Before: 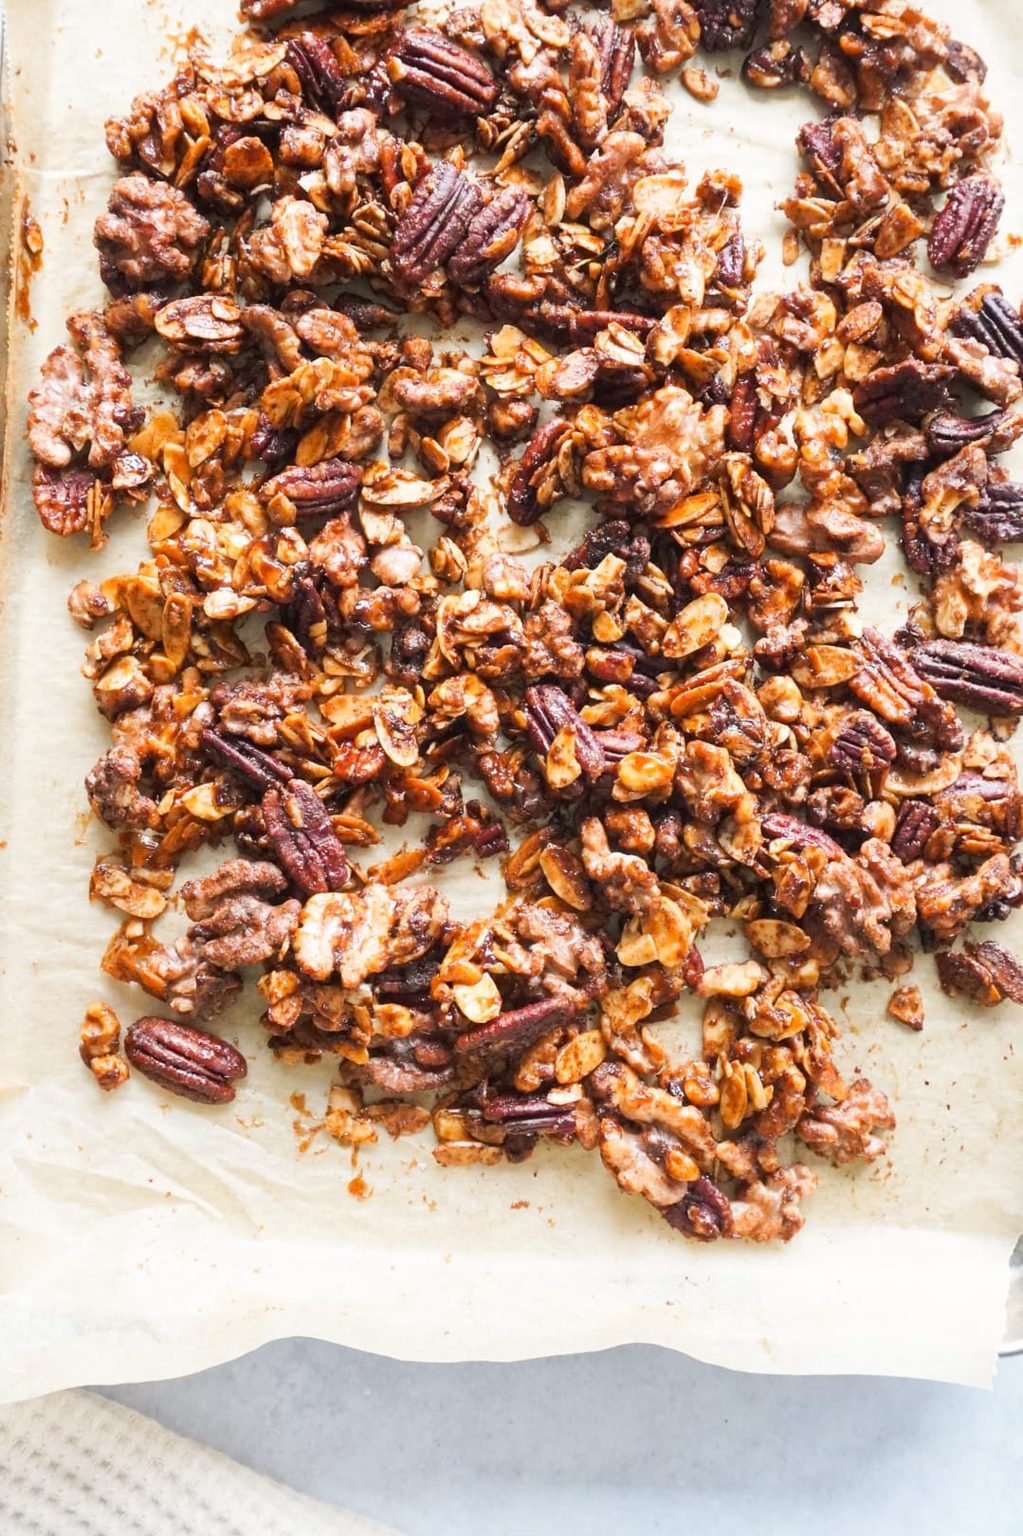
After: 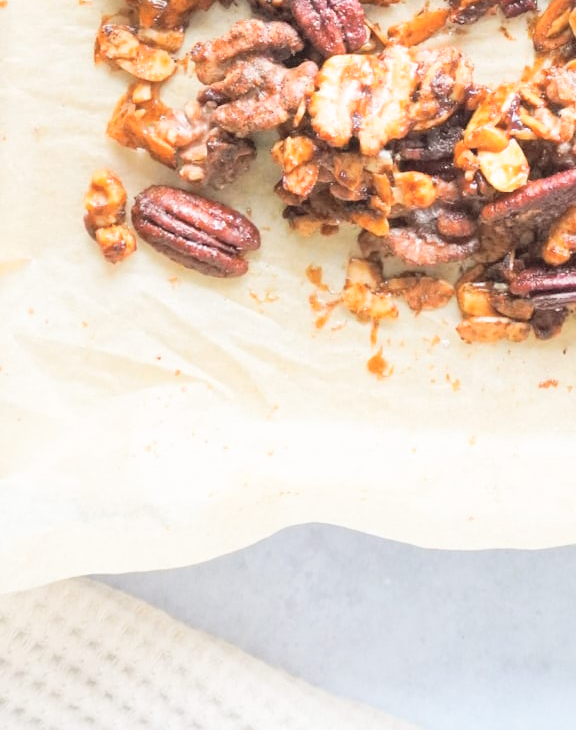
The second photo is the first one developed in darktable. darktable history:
global tonemap: drago (0.7, 100)
crop and rotate: top 54.778%, right 46.61%, bottom 0.159%
